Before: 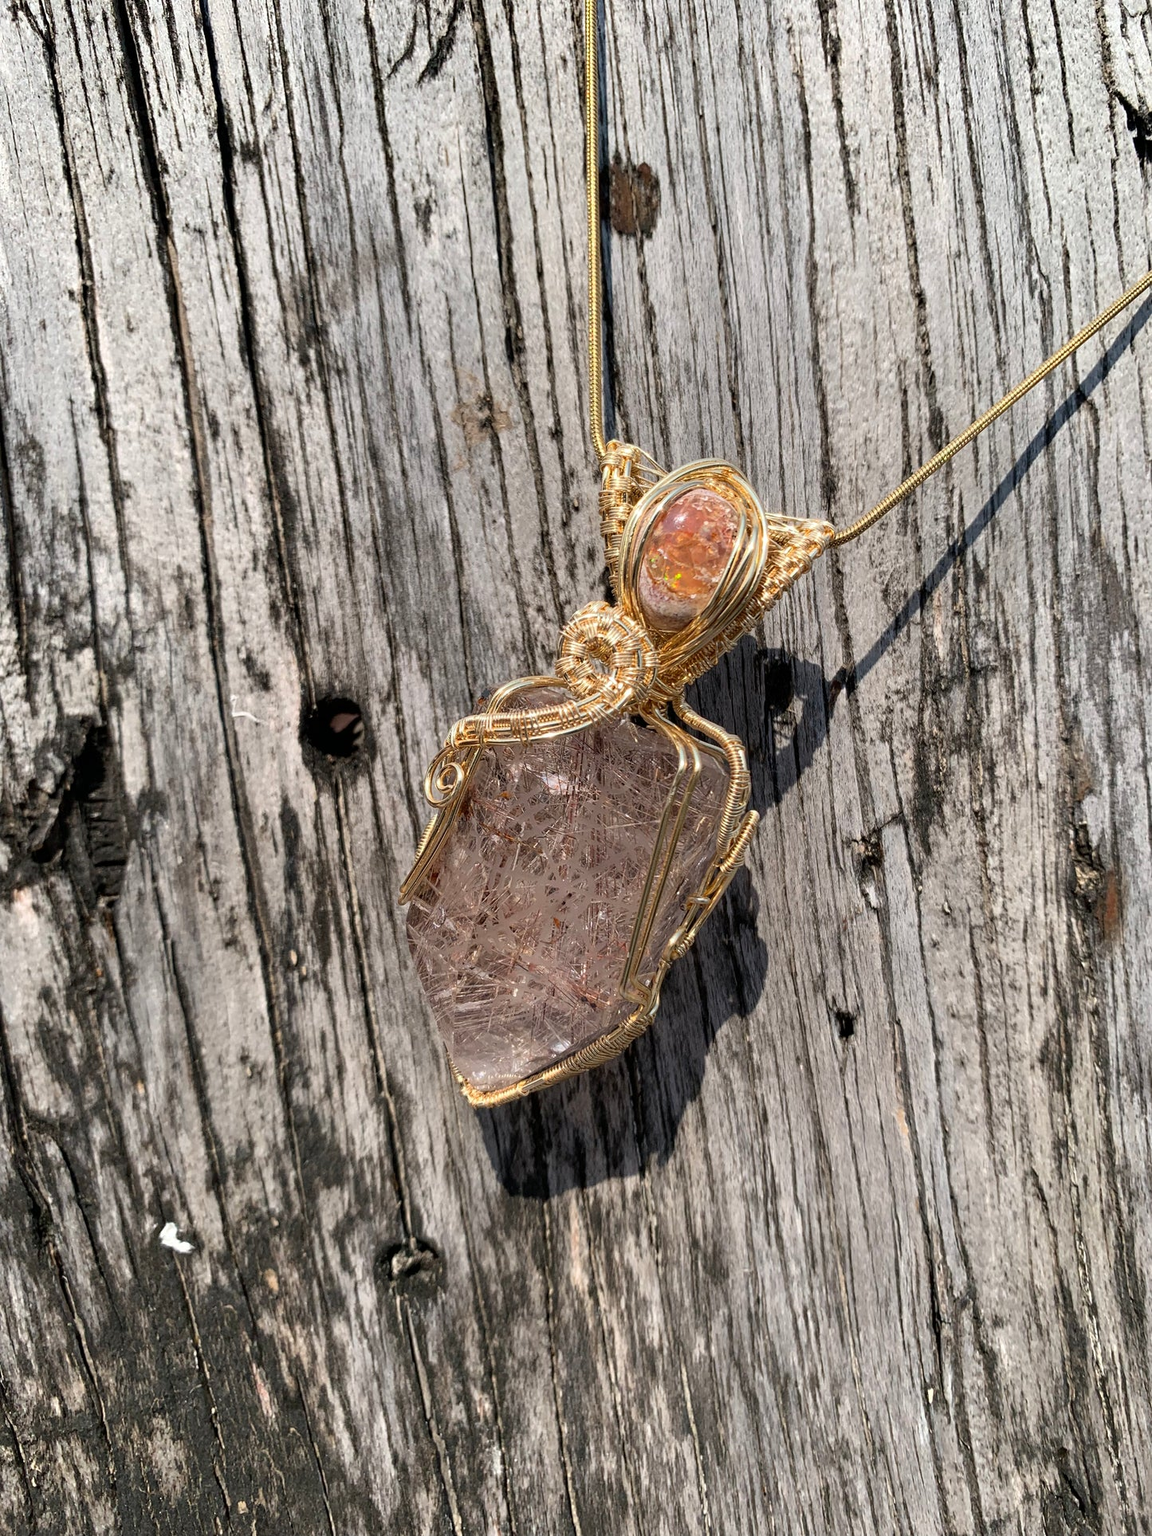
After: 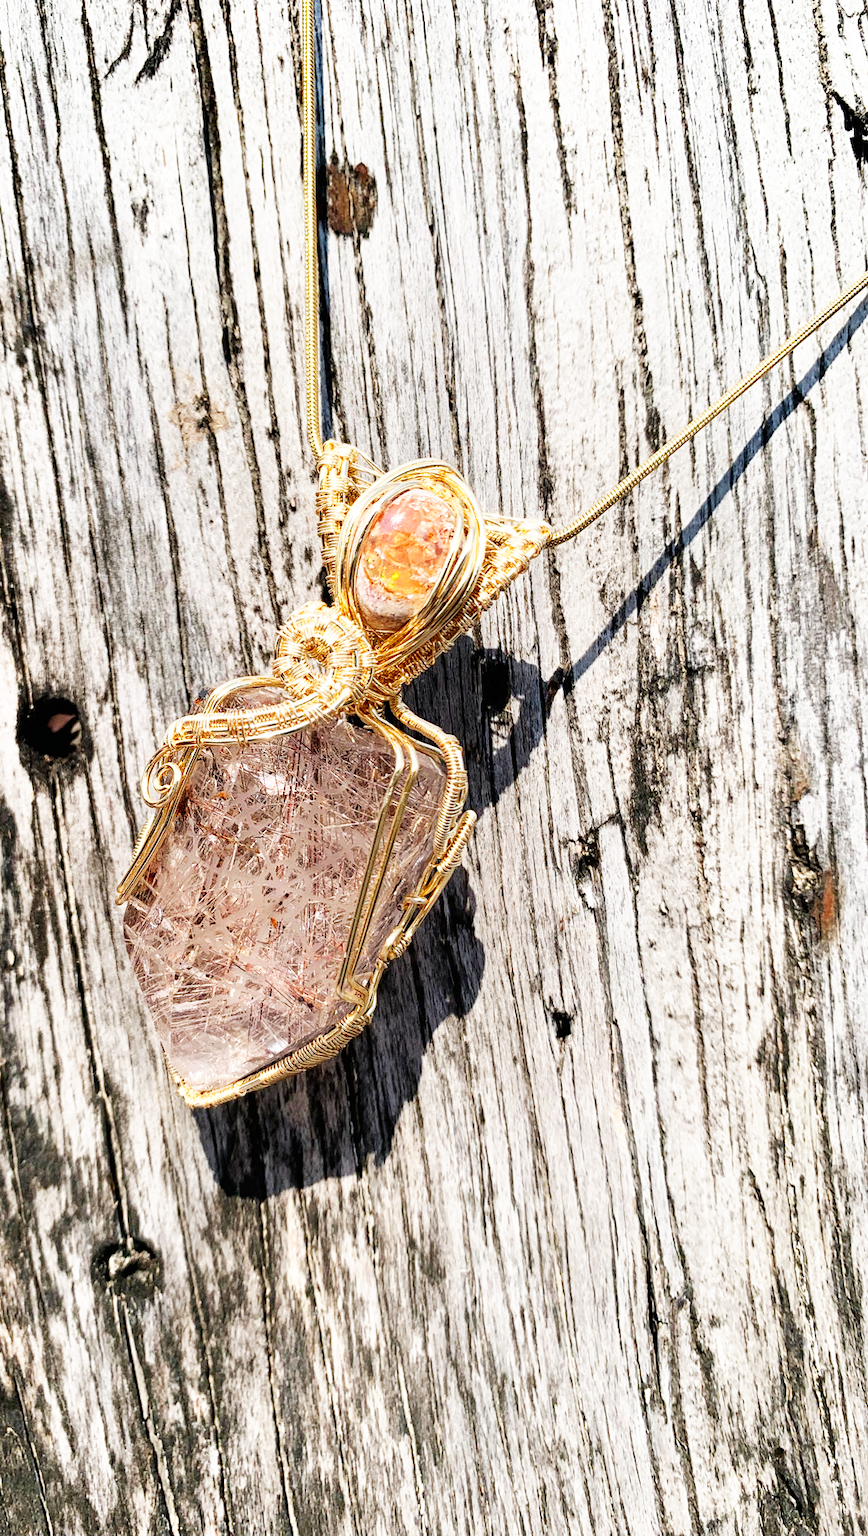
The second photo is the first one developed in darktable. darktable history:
base curve: curves: ch0 [(0, 0) (0.007, 0.004) (0.027, 0.03) (0.046, 0.07) (0.207, 0.54) (0.442, 0.872) (0.673, 0.972) (1, 1)], preserve colors none
tone equalizer: edges refinement/feathering 500, mask exposure compensation -1.57 EV, preserve details no
crop and rotate: left 24.626%
